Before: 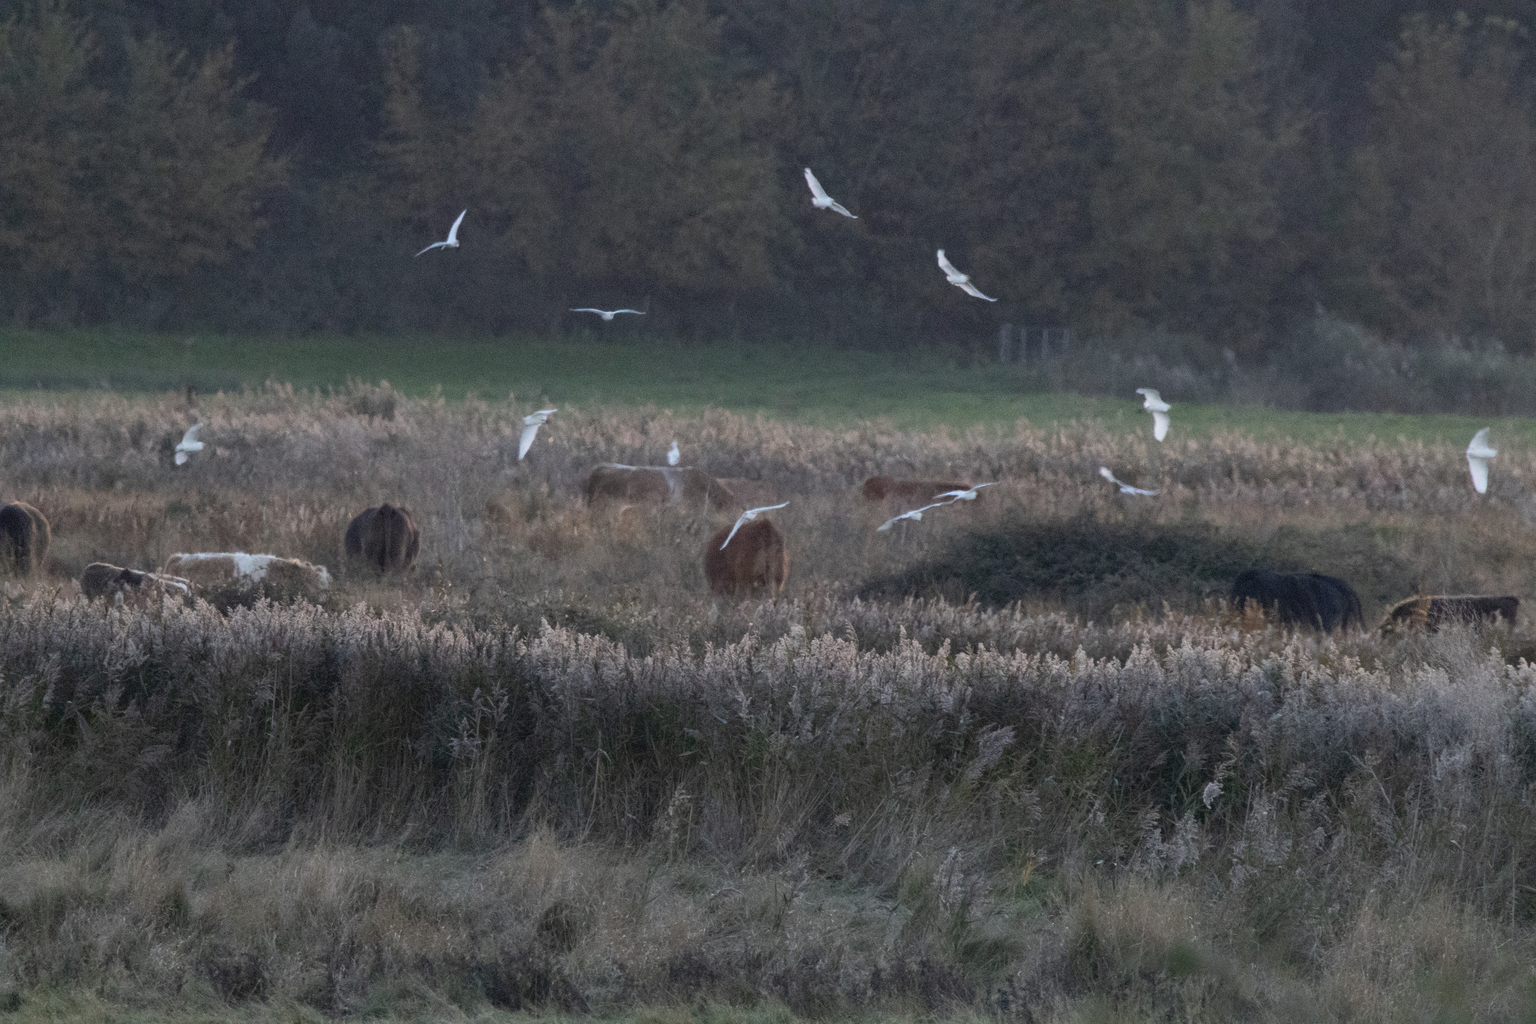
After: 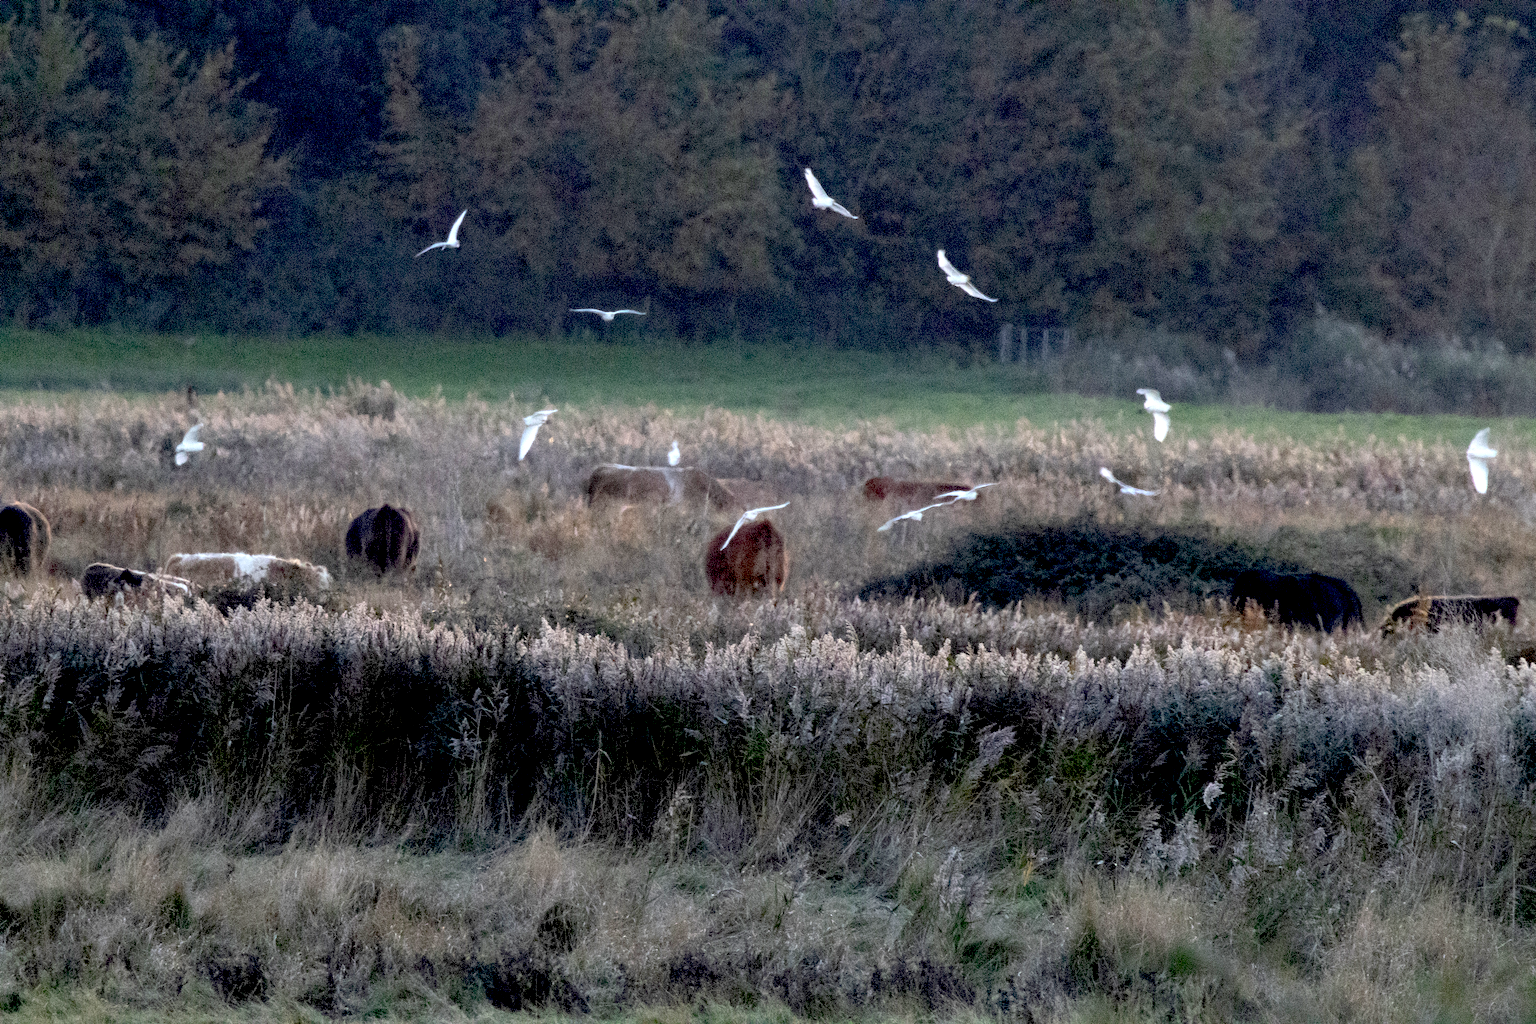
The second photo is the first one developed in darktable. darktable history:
exposure: black level correction 0.034, exposure 0.907 EV, compensate highlight preservation false
